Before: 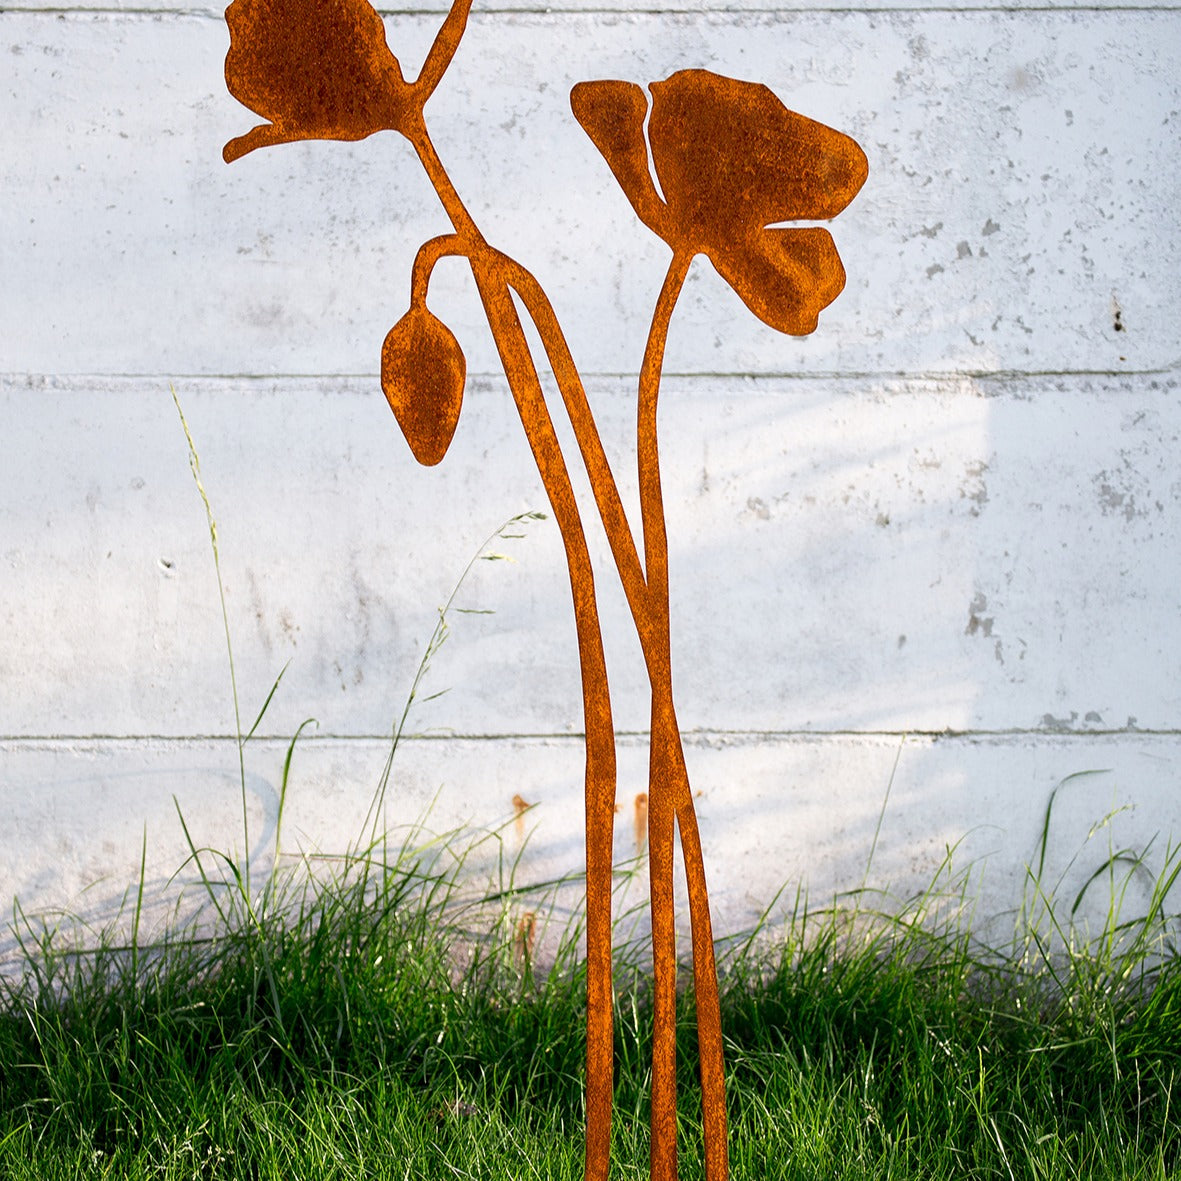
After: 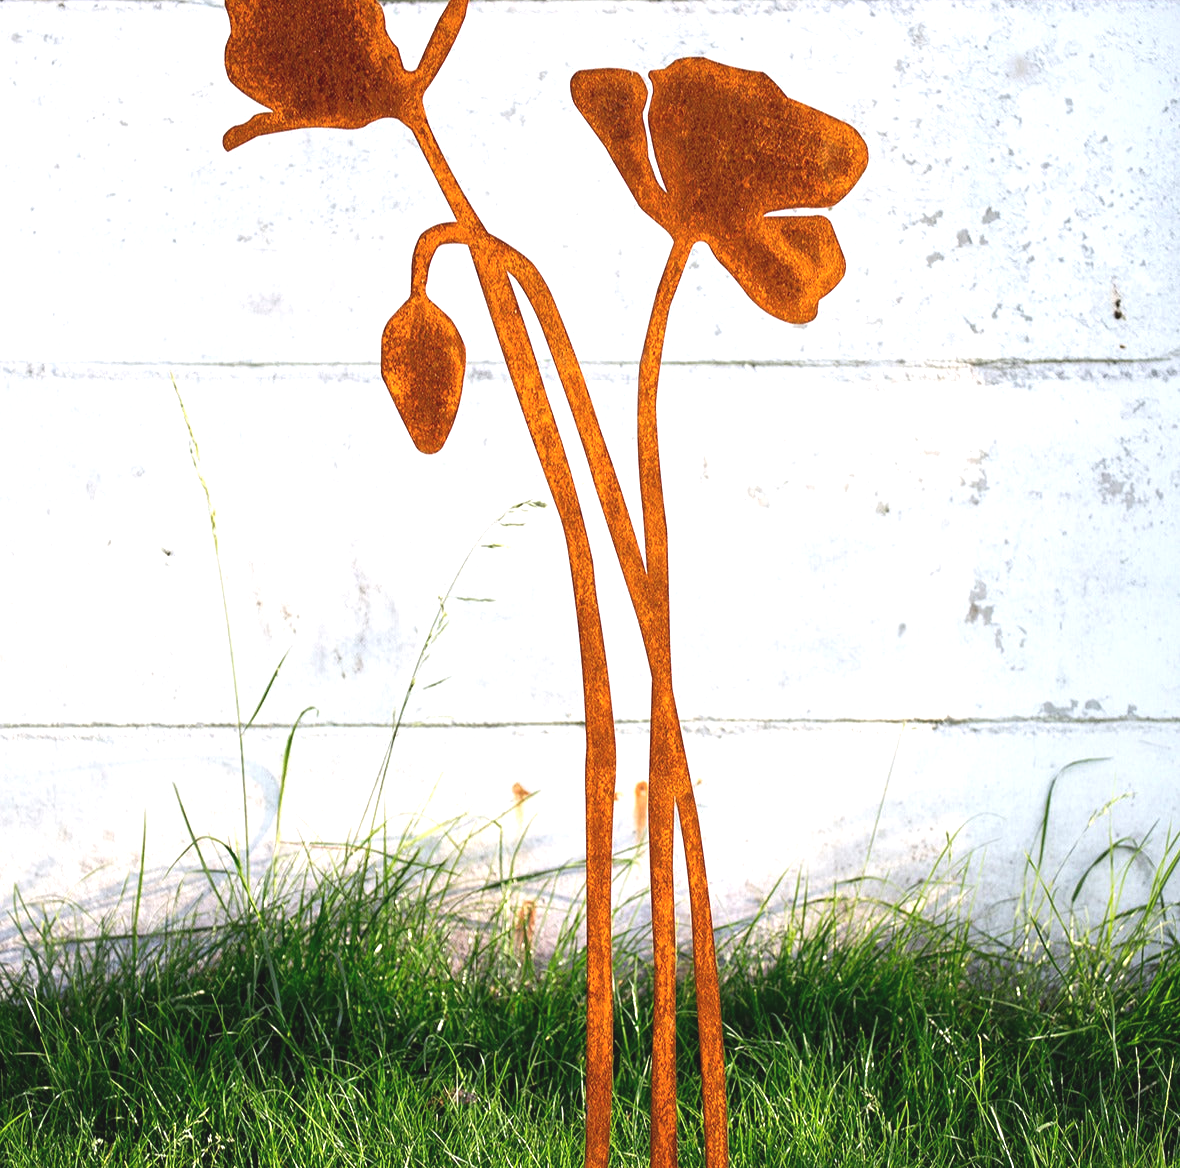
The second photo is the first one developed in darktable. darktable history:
exposure: black level correction -0.005, exposure 0.622 EV, compensate highlight preservation false
crop: top 1.049%, right 0.001%
